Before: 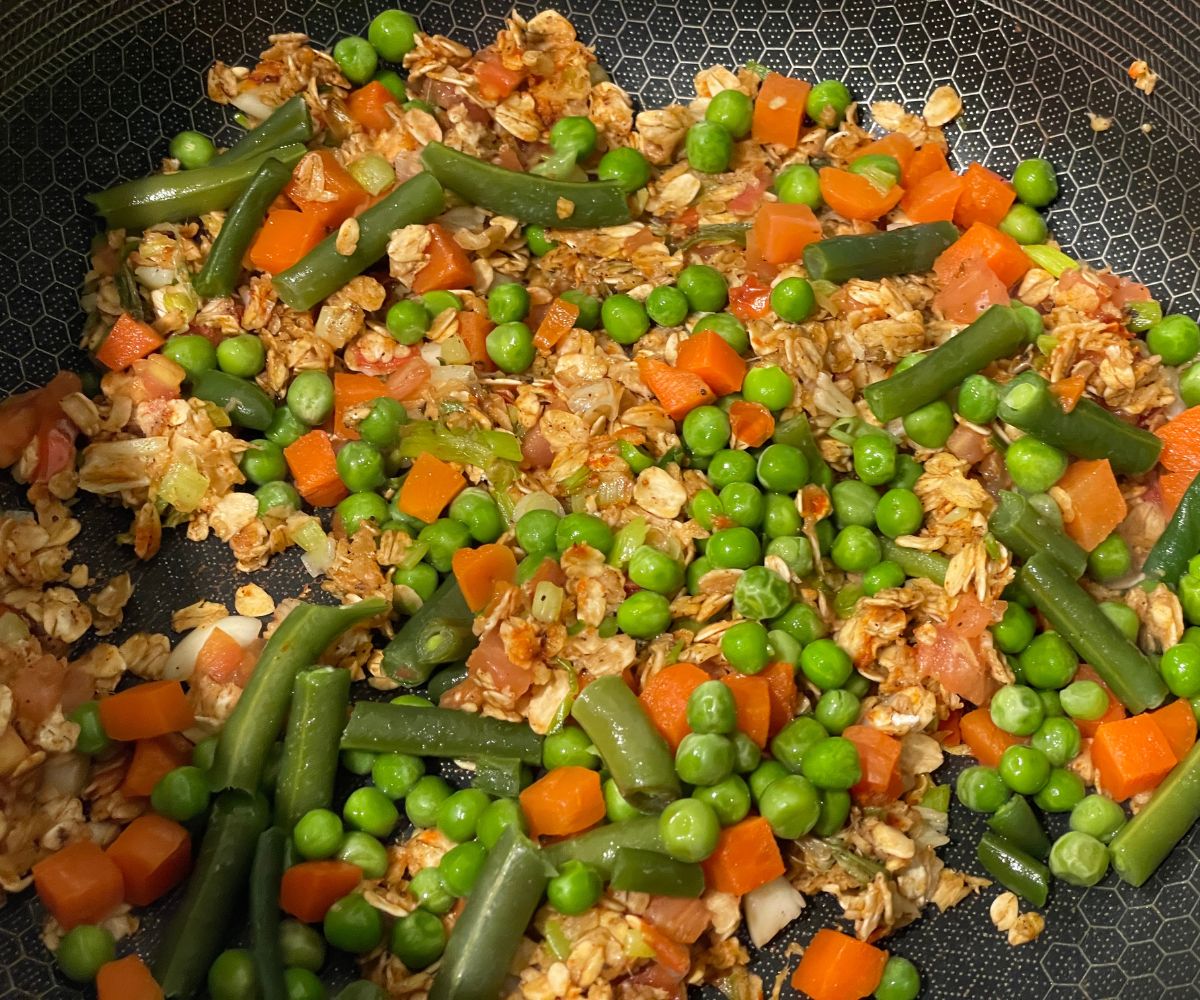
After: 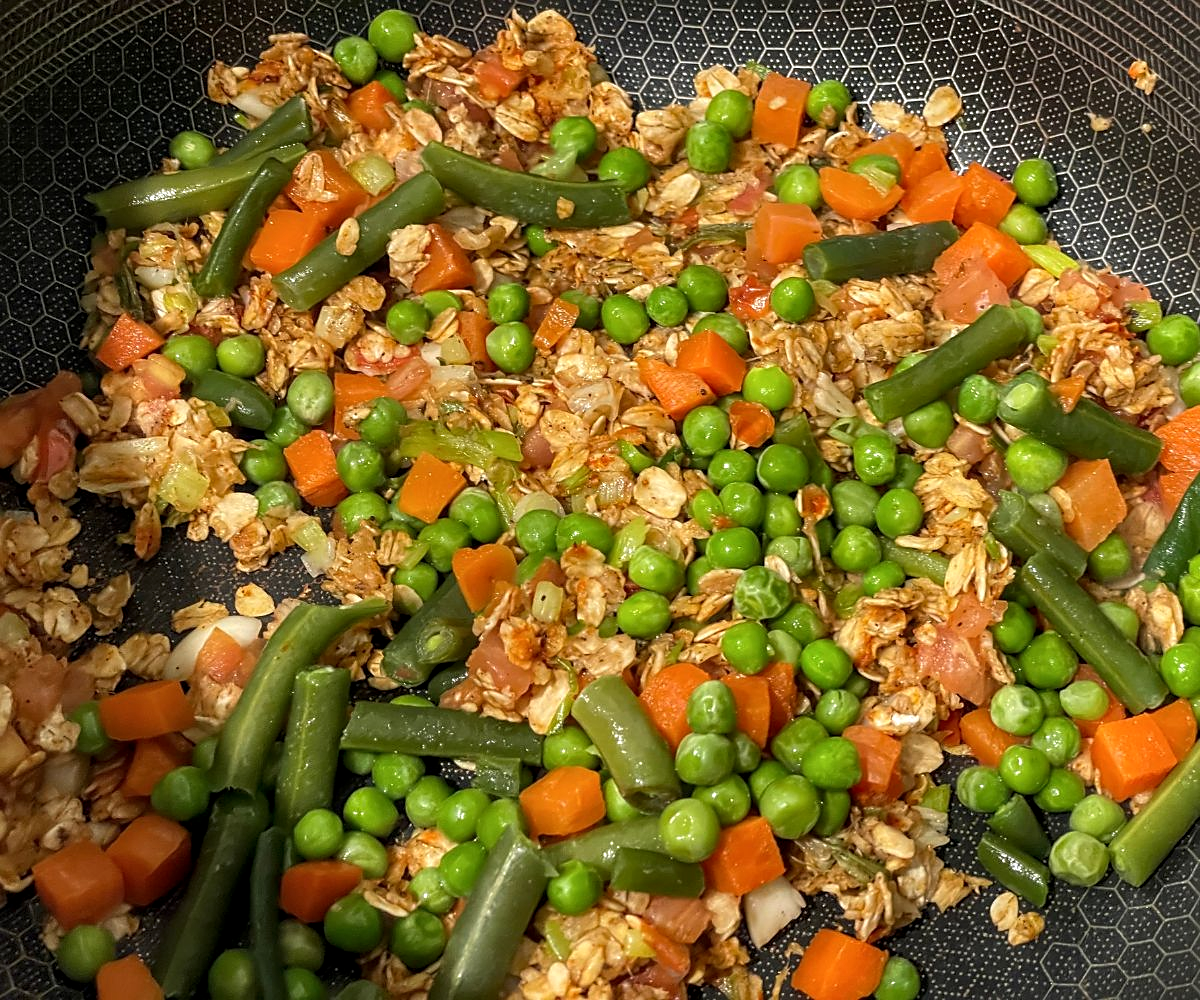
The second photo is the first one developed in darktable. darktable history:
local contrast: on, module defaults
sharpen: radius 1.879, amount 0.404, threshold 1.429
